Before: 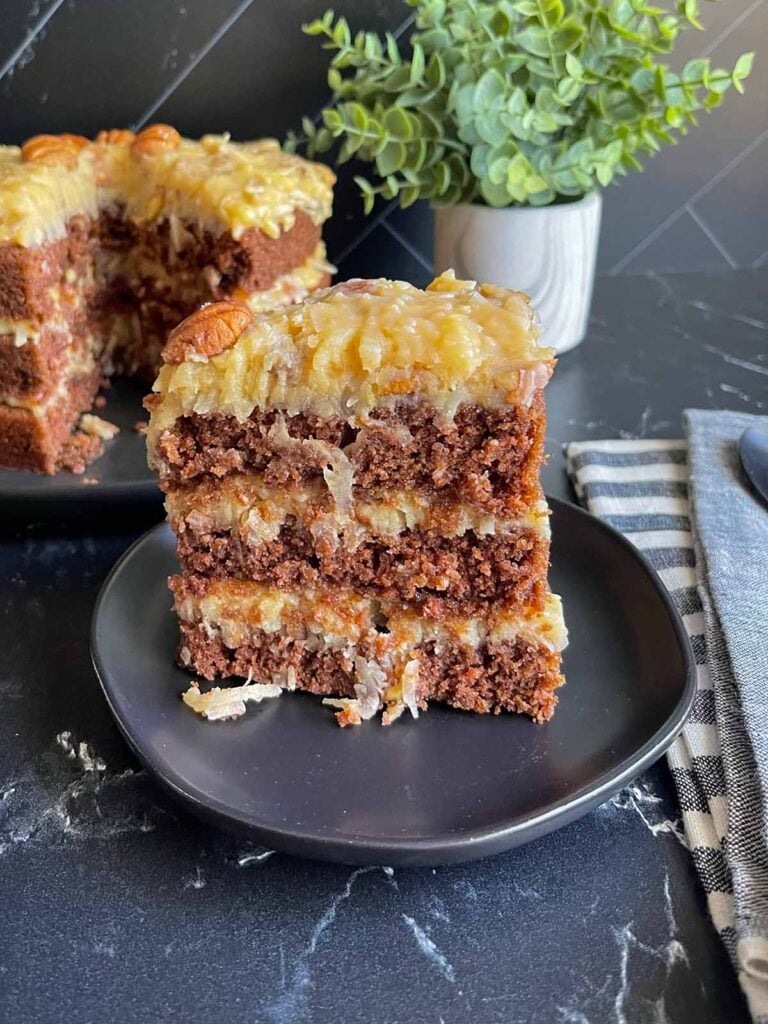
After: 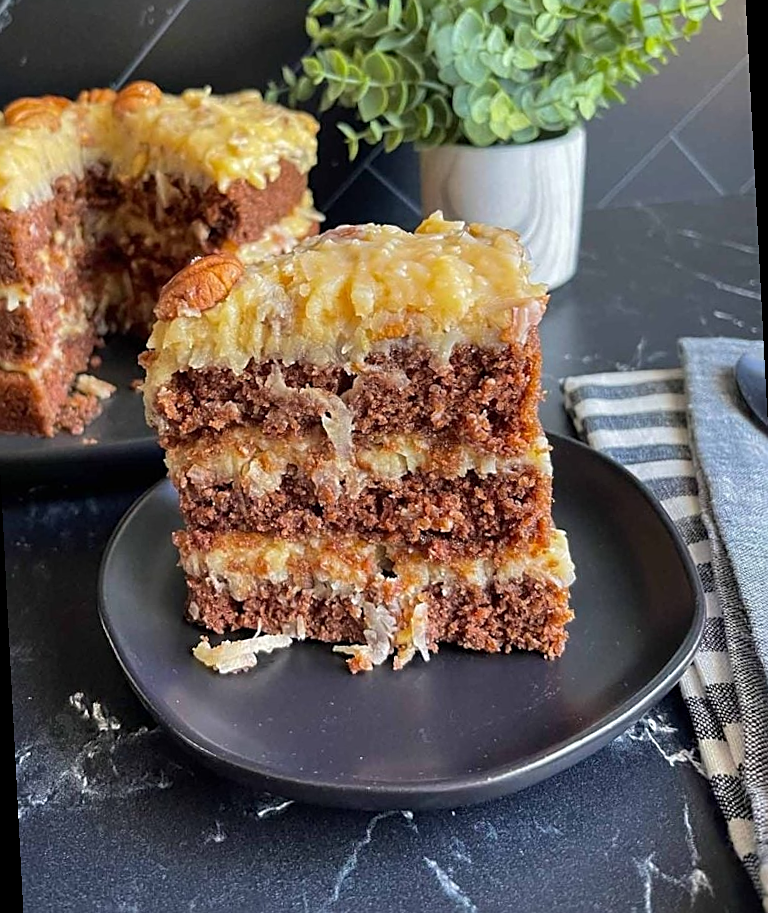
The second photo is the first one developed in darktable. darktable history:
sharpen: amount 0.478
rotate and perspective: rotation -3°, crop left 0.031, crop right 0.968, crop top 0.07, crop bottom 0.93
